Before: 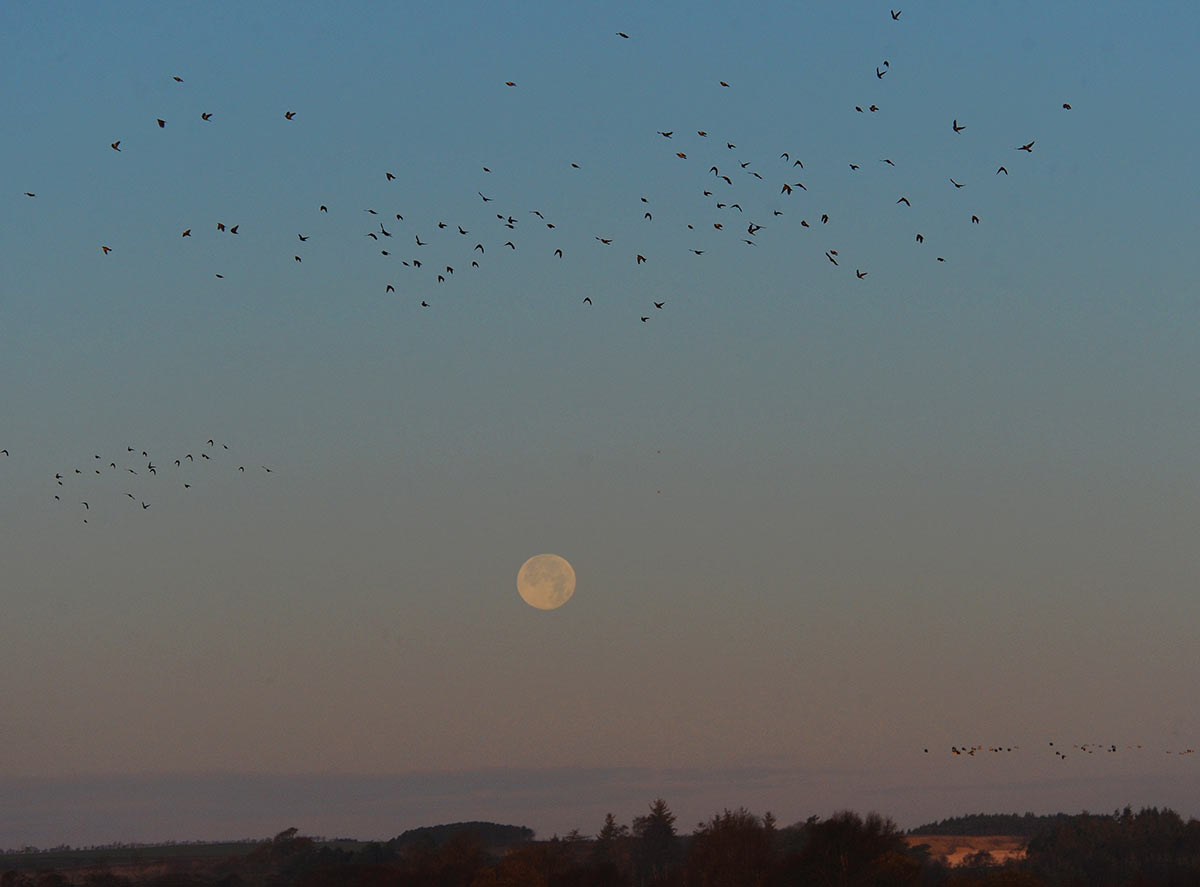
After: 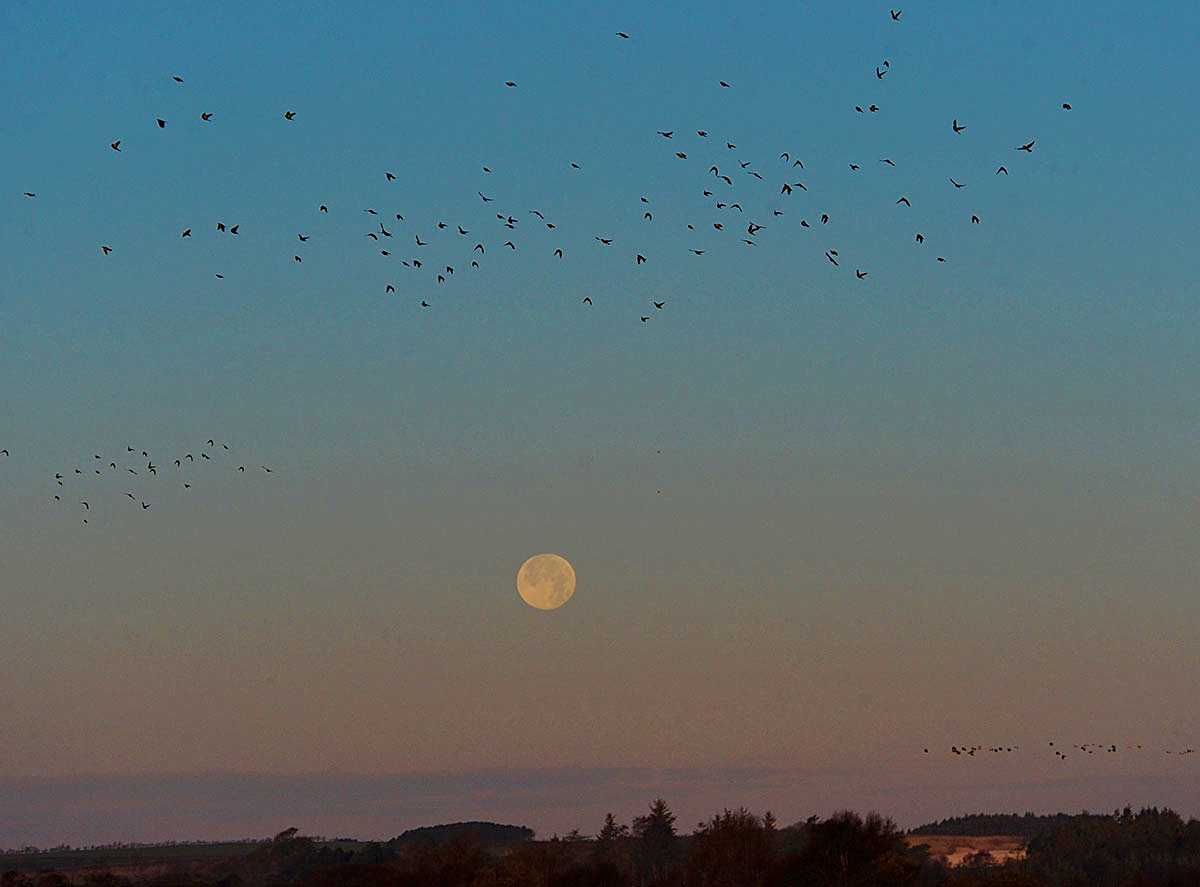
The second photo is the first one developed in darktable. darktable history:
local contrast: detail 130%
sharpen: on, module defaults
velvia: strength 55.96%
